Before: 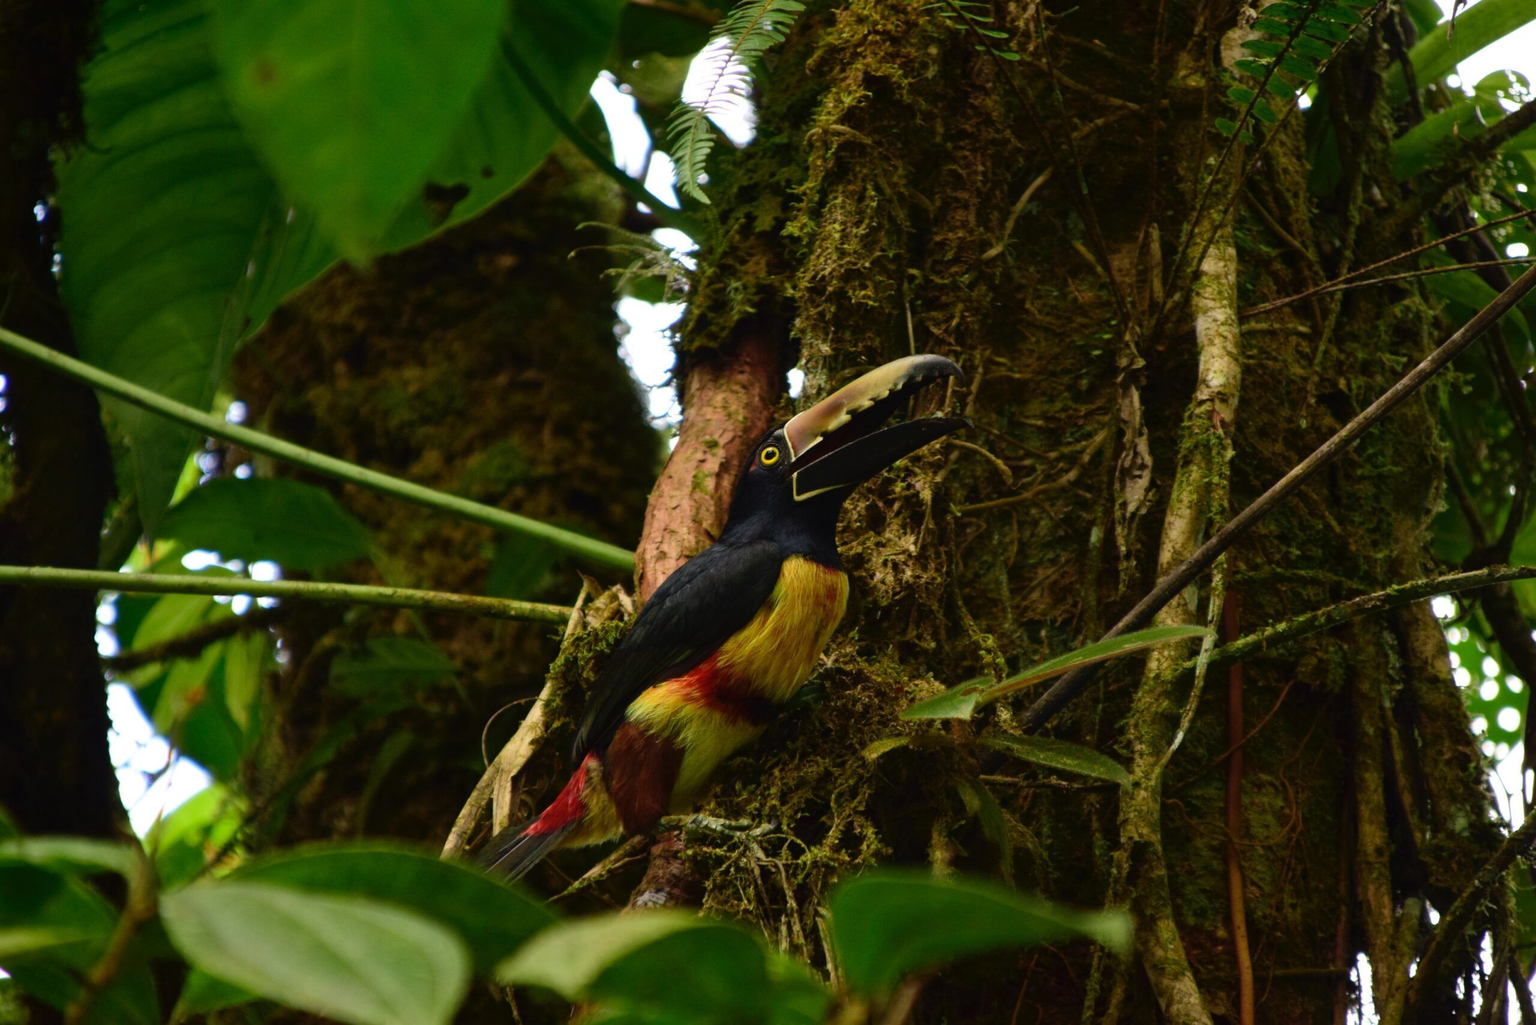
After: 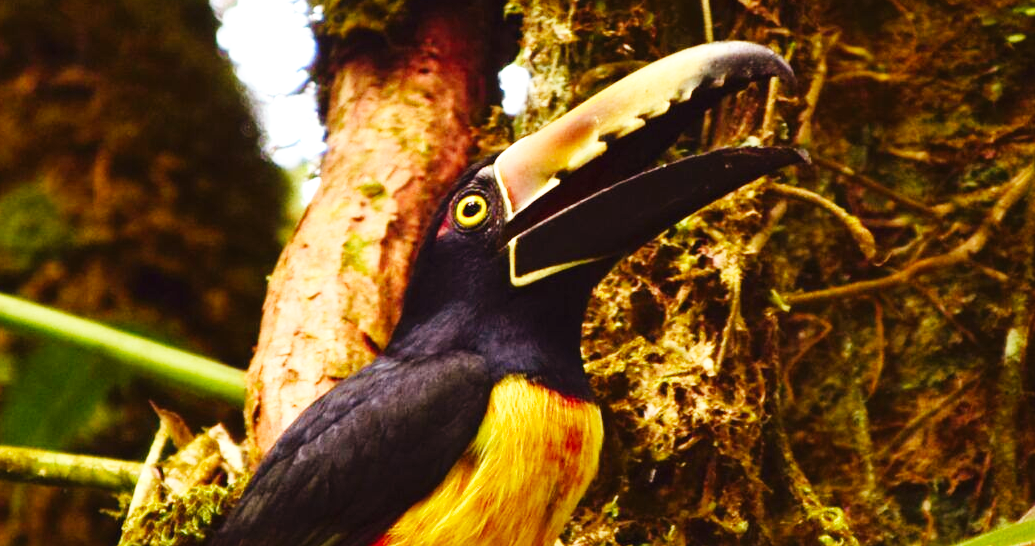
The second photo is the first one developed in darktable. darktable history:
exposure: exposure 0.559 EV, compensate highlight preservation false
color balance: mode lift, gamma, gain (sRGB), lift [1, 1, 1.022, 1.026]
crop: left 31.751%, top 32.172%, right 27.8%, bottom 35.83%
base curve: curves: ch0 [(0, 0.003) (0.001, 0.002) (0.006, 0.004) (0.02, 0.022) (0.048, 0.086) (0.094, 0.234) (0.162, 0.431) (0.258, 0.629) (0.385, 0.8) (0.548, 0.918) (0.751, 0.988) (1, 1)], preserve colors none
rgb levels: mode RGB, independent channels, levels [[0, 0.474, 1], [0, 0.5, 1], [0, 0.5, 1]]
